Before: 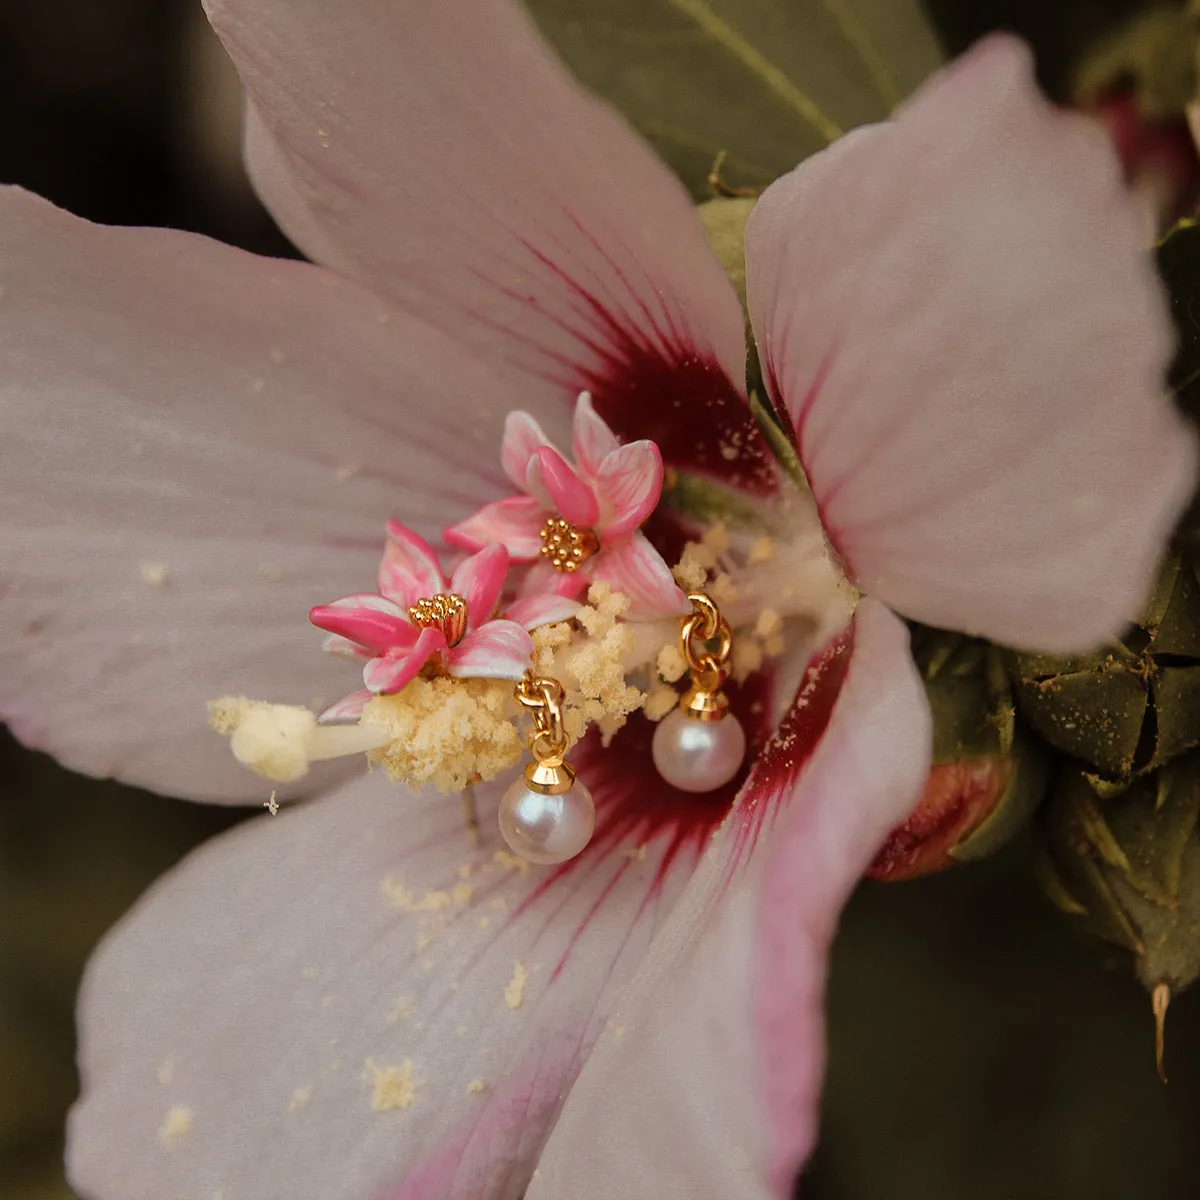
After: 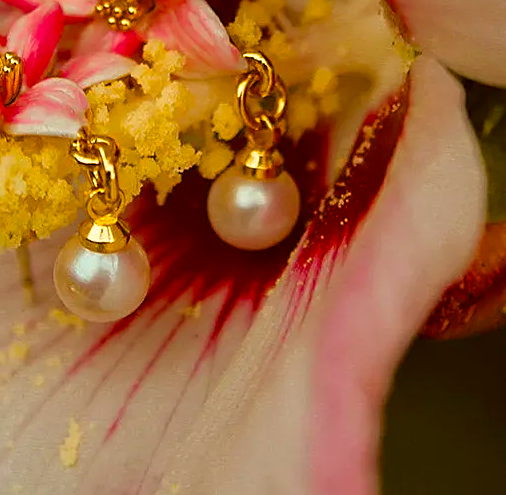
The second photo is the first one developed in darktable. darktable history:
color balance rgb: linear chroma grading › global chroma 15.282%, perceptual saturation grading › global saturation 39.565%
crop: left 37.091%, top 45.174%, right 20.706%, bottom 13.561%
color correction: highlights a* -1.67, highlights b* 10.25, shadows a* 0.373, shadows b* 18.71
sharpen: on, module defaults
